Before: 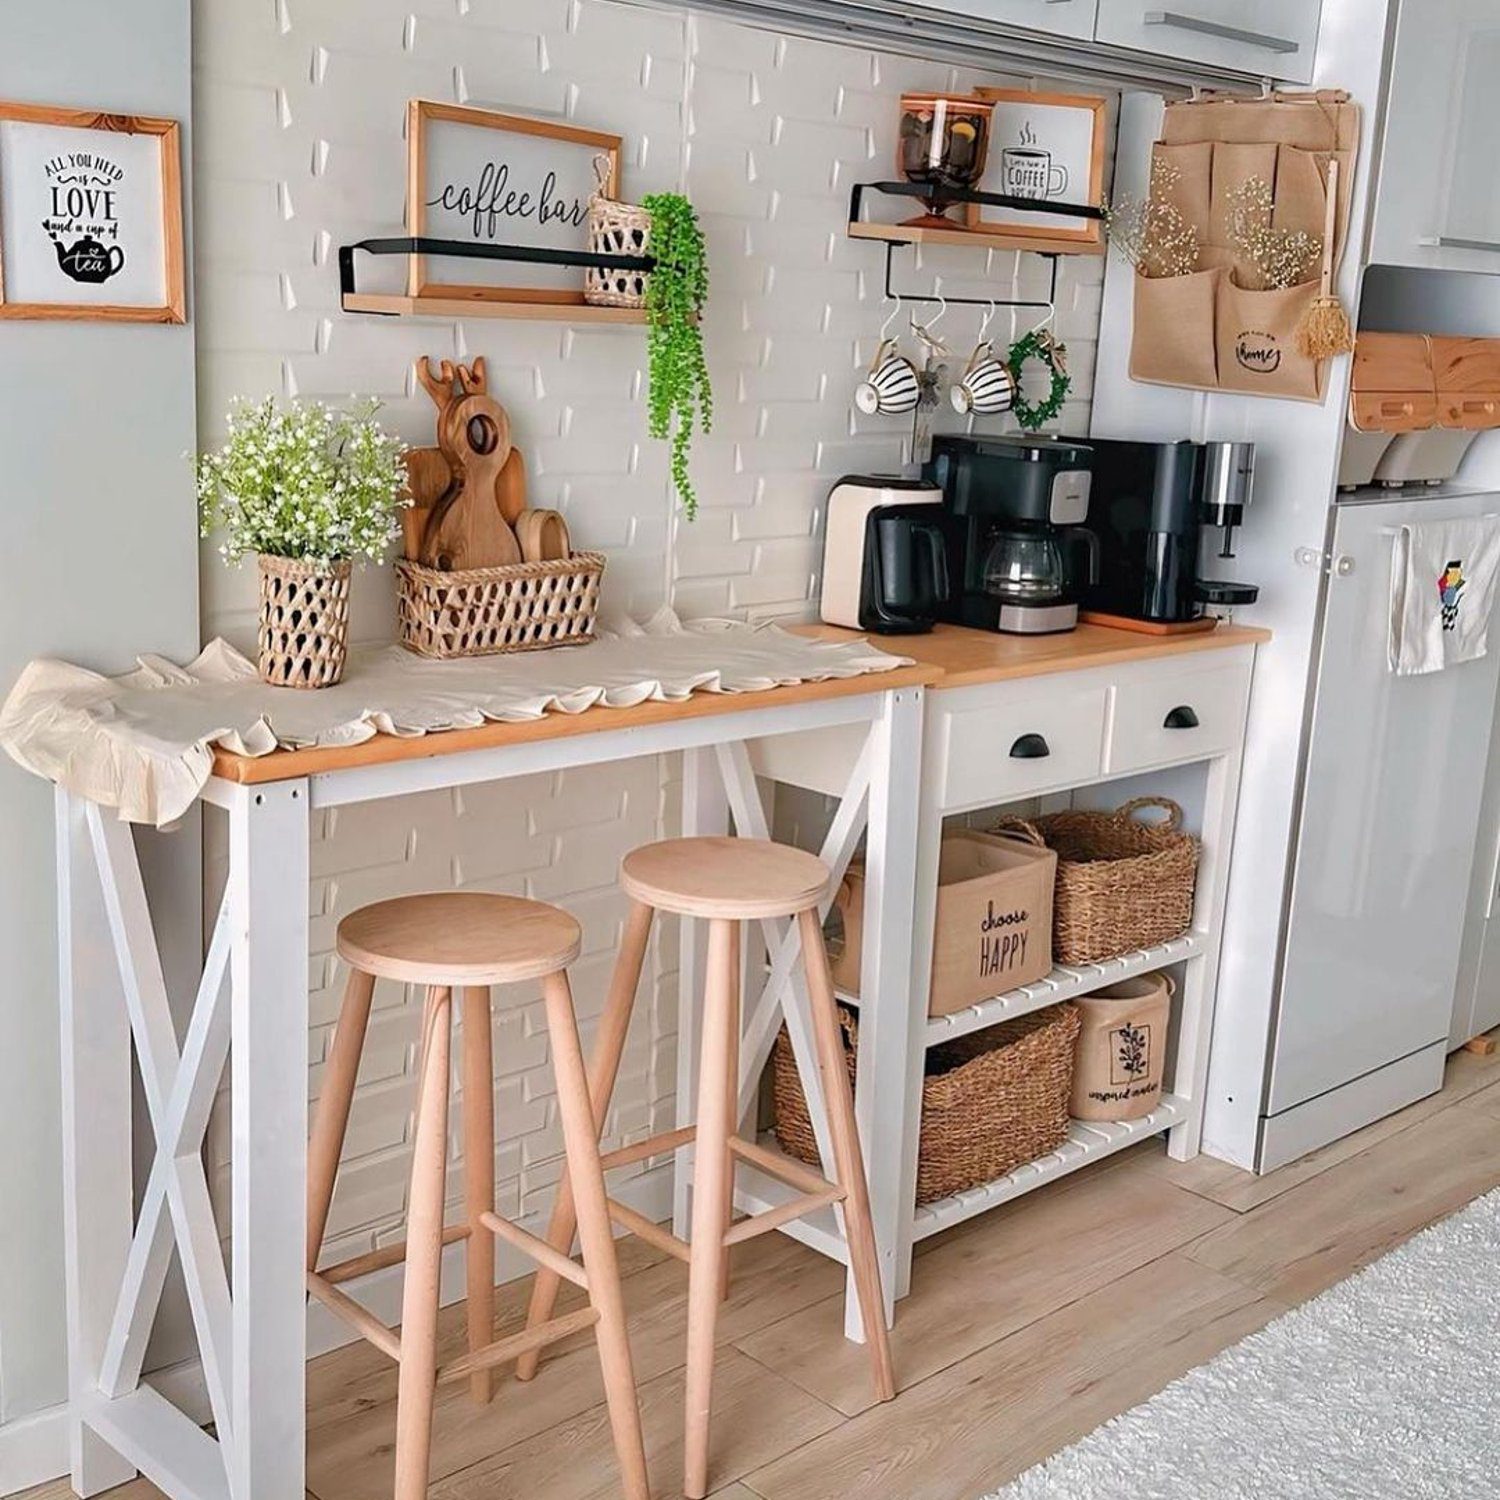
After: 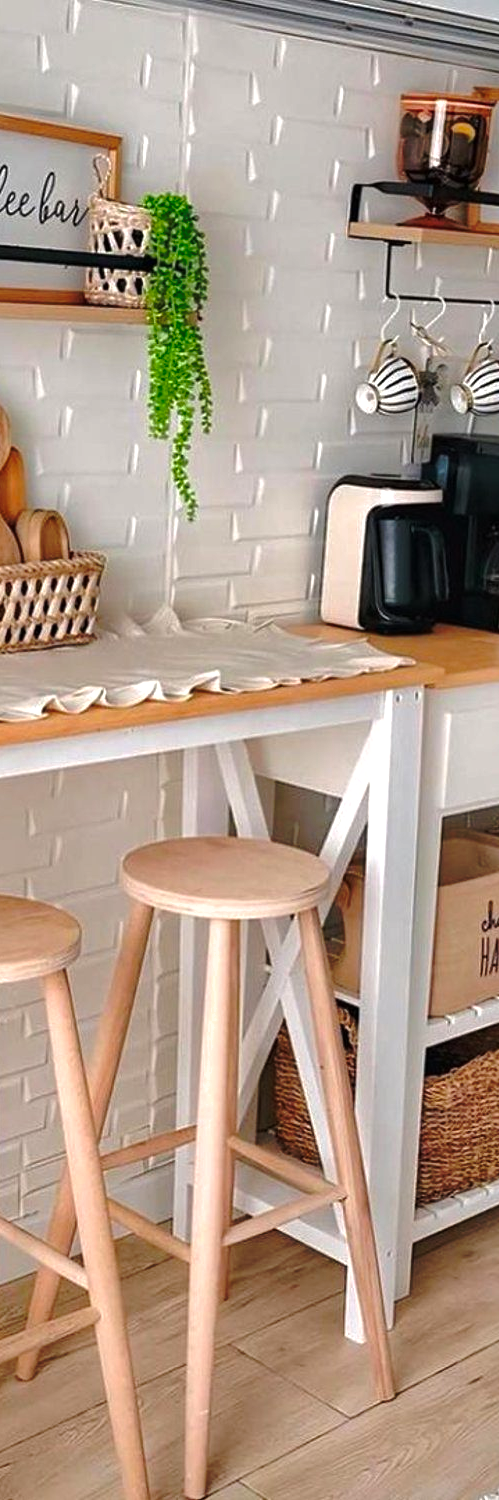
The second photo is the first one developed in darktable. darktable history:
shadows and highlights: on, module defaults
tone equalizer: -8 EV -0.417 EV, -7 EV -0.389 EV, -6 EV -0.333 EV, -5 EV -0.222 EV, -3 EV 0.222 EV, -2 EV 0.333 EV, -1 EV 0.389 EV, +0 EV 0.417 EV, edges refinement/feathering 500, mask exposure compensation -1.57 EV, preserve details no
base curve: curves: ch0 [(0, 0) (0.073, 0.04) (0.157, 0.139) (0.492, 0.492) (0.758, 0.758) (1, 1)], preserve colors none
crop: left 33.36%, right 33.36%
